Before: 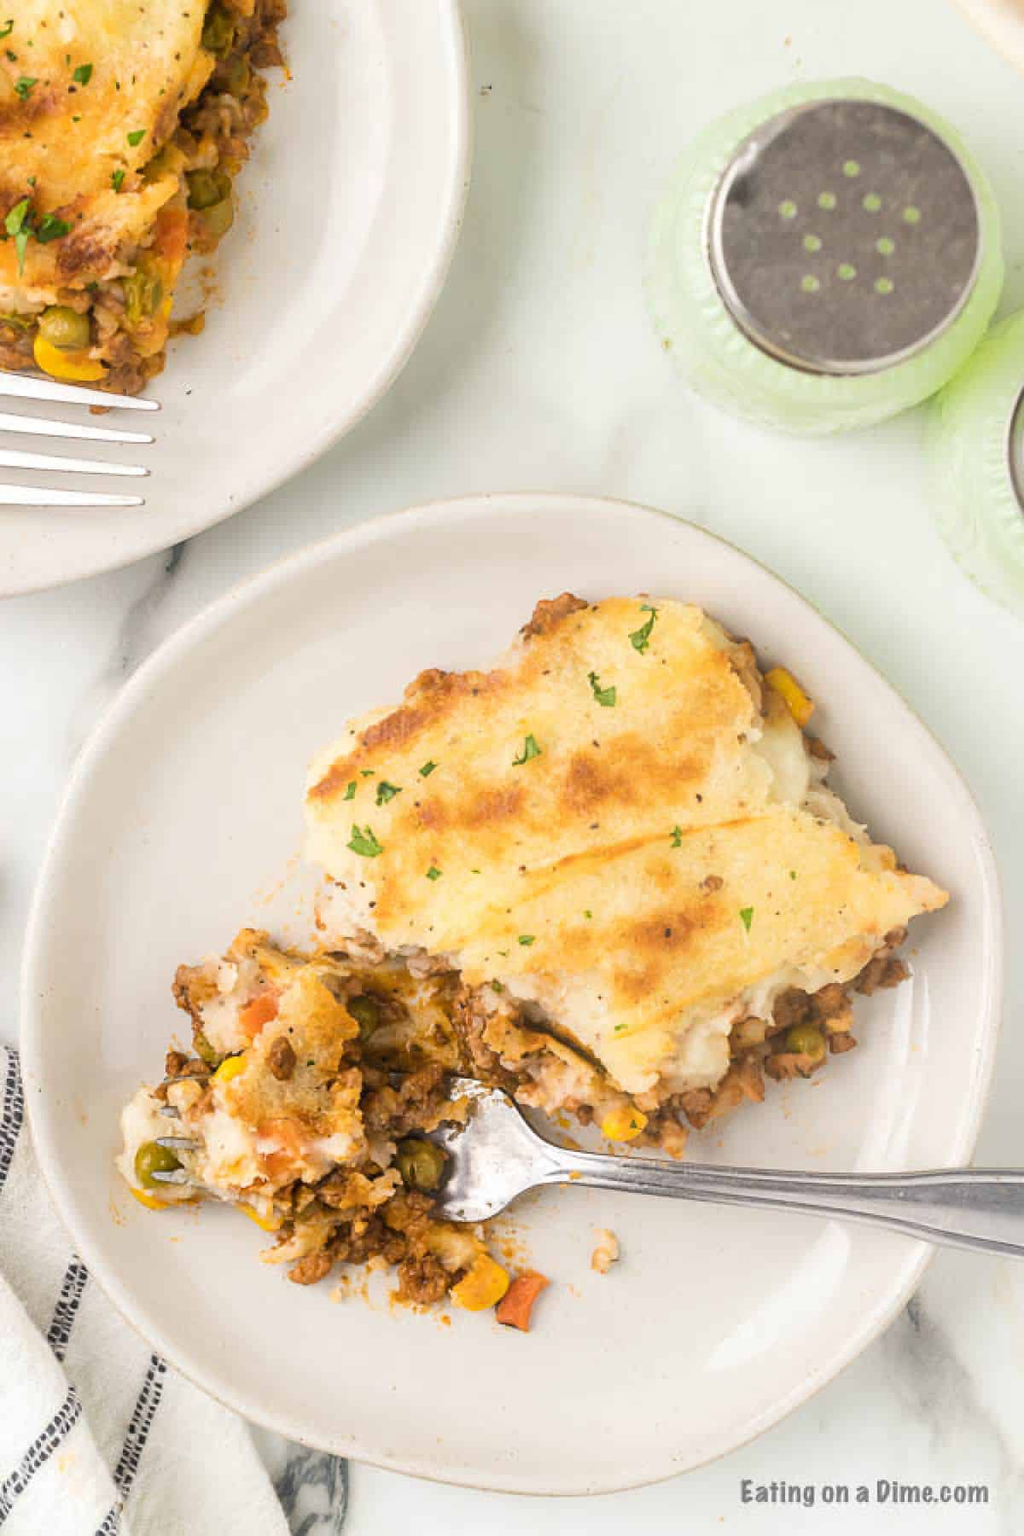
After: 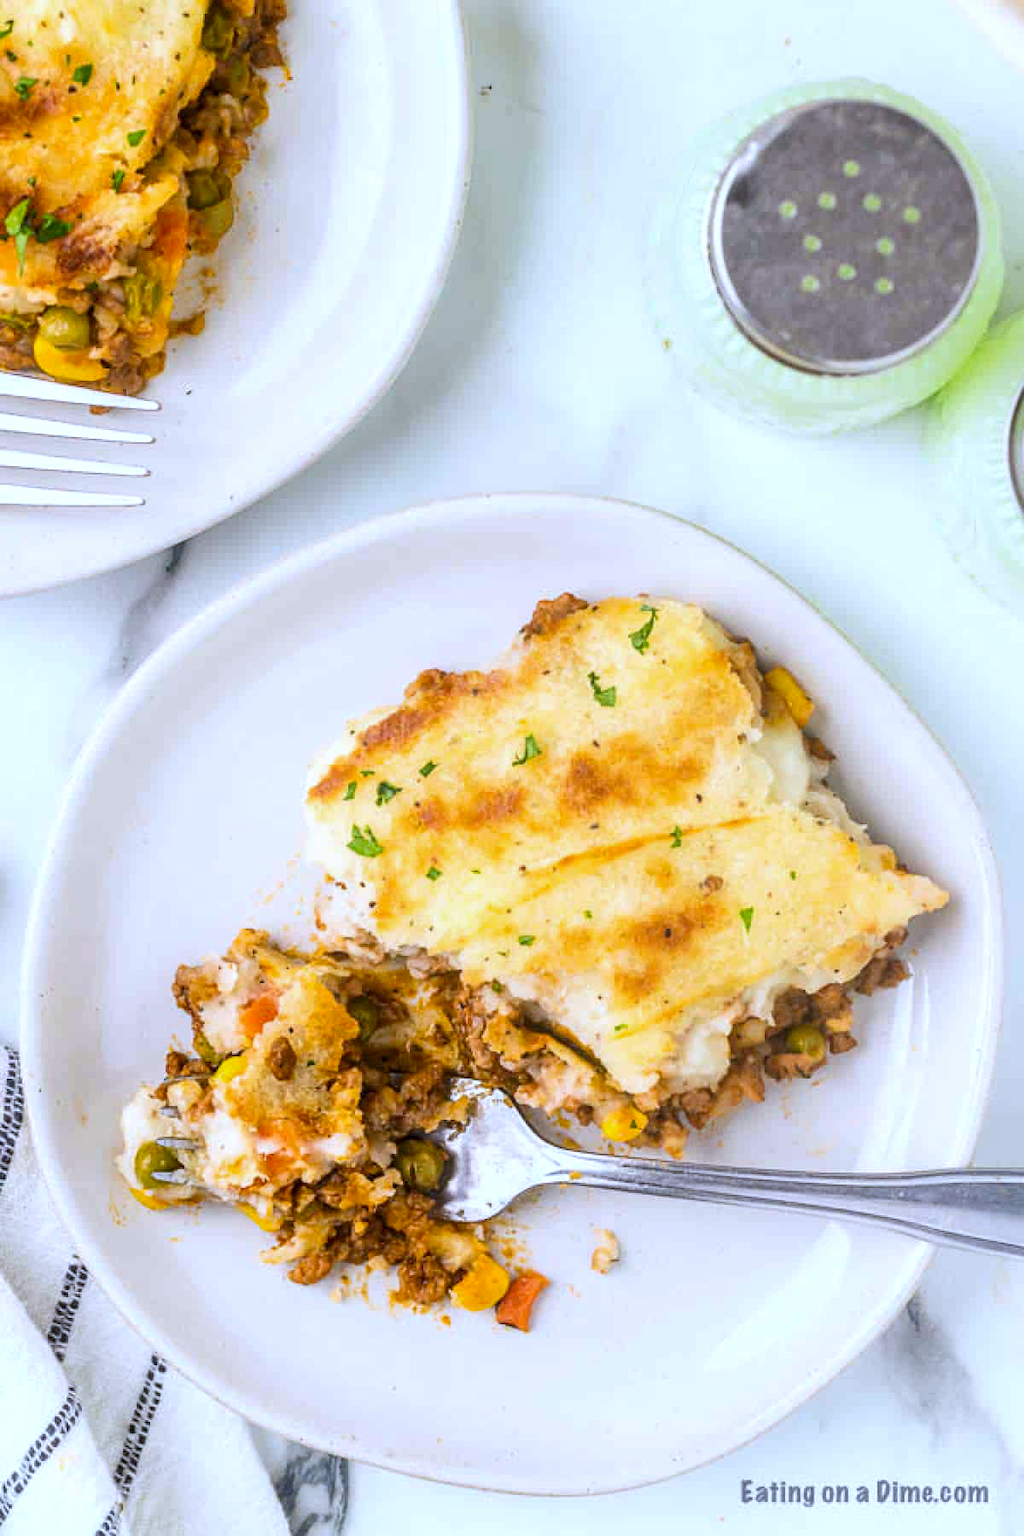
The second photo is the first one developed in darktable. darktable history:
local contrast: on, module defaults
contrast brightness saturation: contrast 0.09, saturation 0.28
white balance: red 0.948, green 1.02, blue 1.176
